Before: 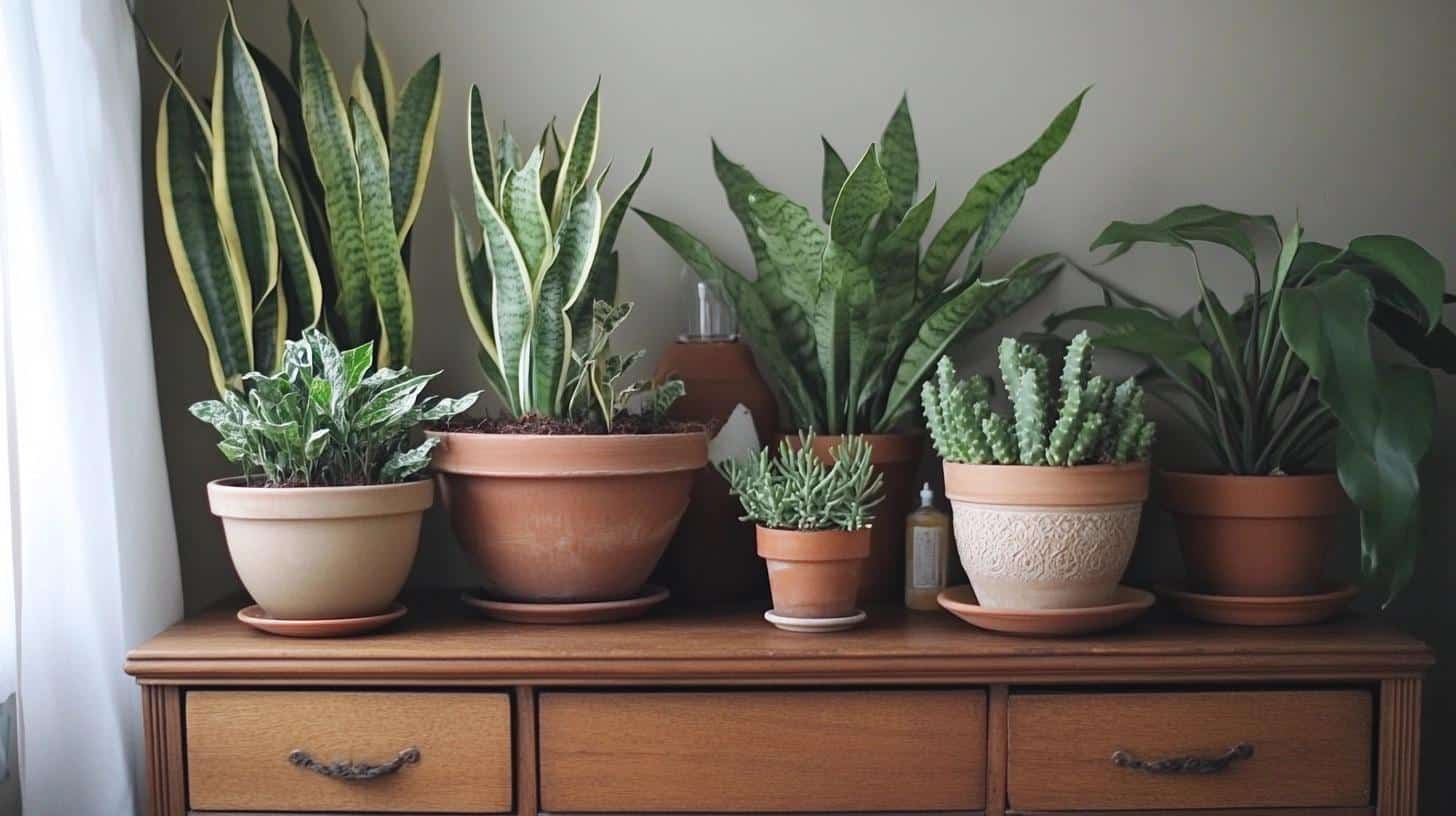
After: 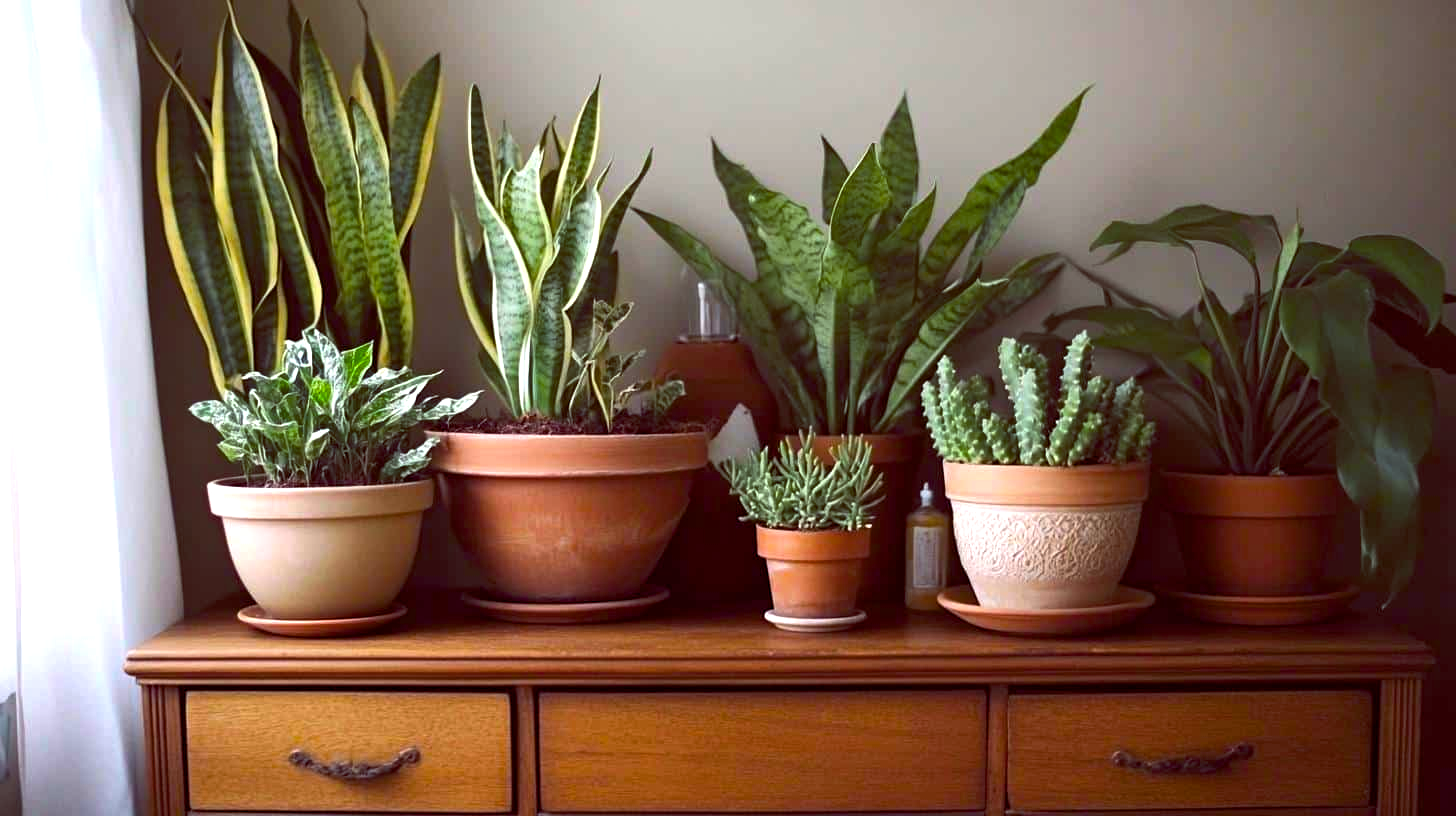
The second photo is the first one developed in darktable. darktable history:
color balance rgb: shadows lift › chroma 1.005%, shadows lift › hue 240.73°, global offset › luminance -0.176%, global offset › chroma 0.268%, perceptual saturation grading › global saturation 30.099%, perceptual brilliance grading › global brilliance 14.944%, perceptual brilliance grading › shadows -34.696%, global vibrance 30.423%
